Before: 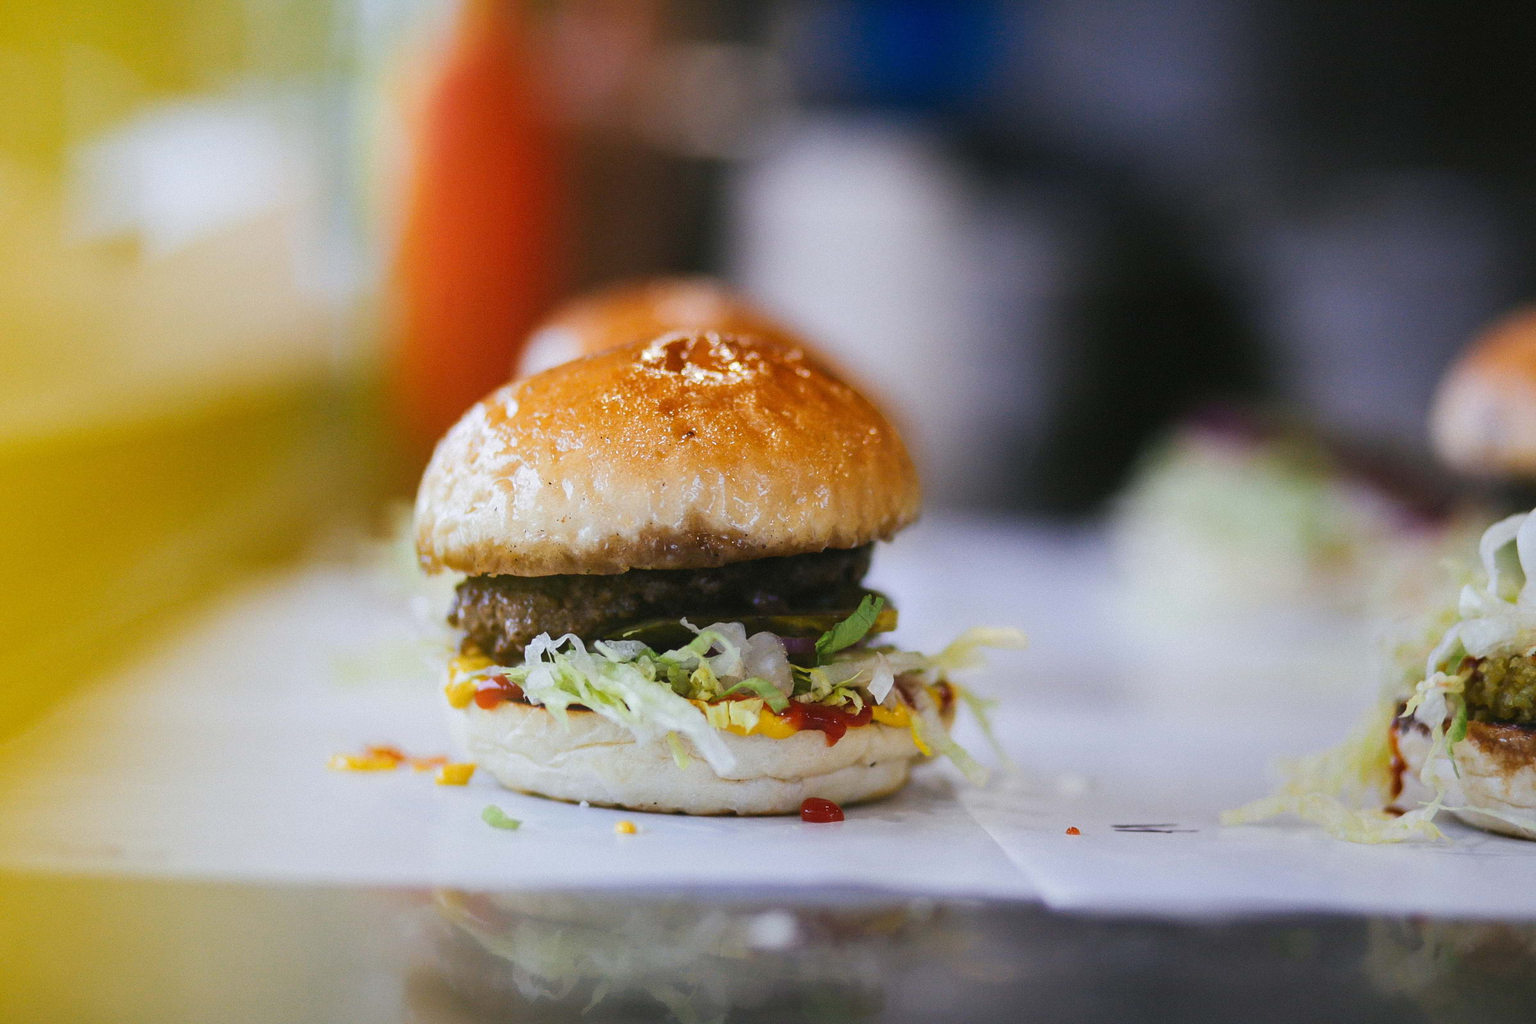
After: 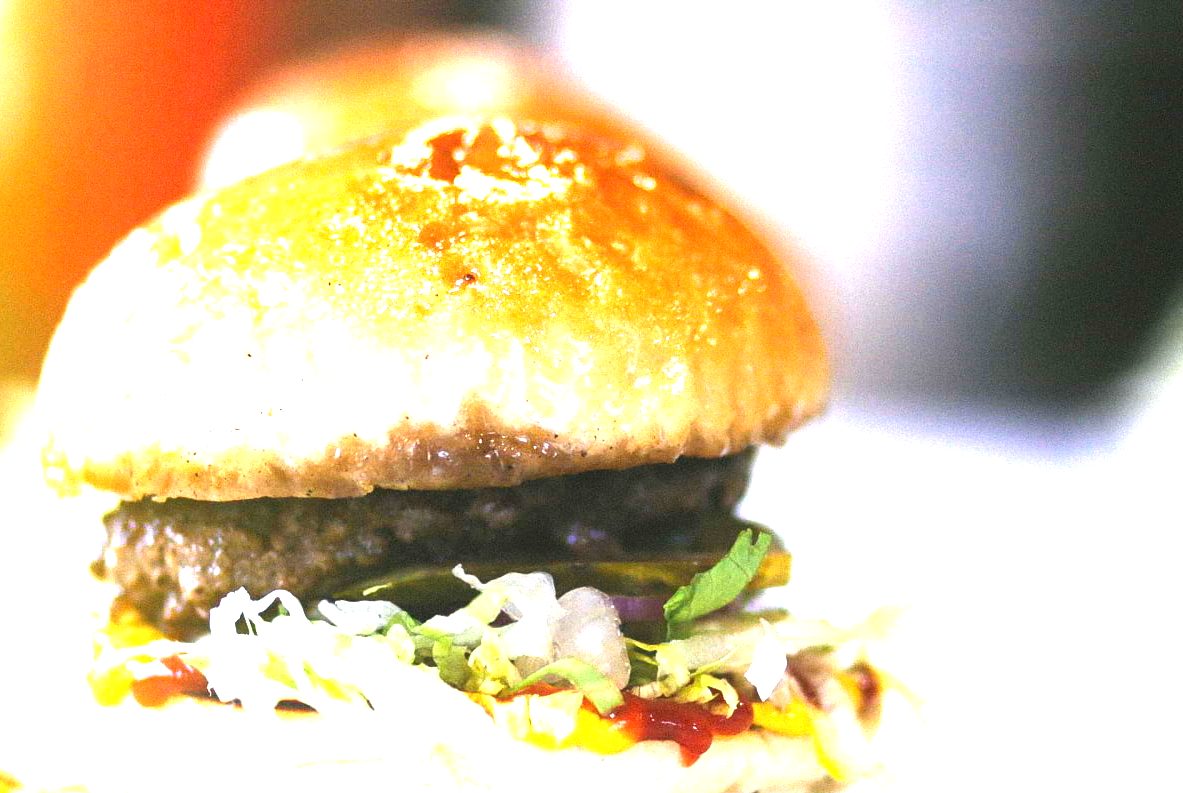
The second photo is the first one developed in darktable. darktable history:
crop: left 25.444%, top 25.019%, right 25.231%, bottom 25.4%
exposure: black level correction 0, exposure 1.972 EV, compensate exposure bias true, compensate highlight preservation false
